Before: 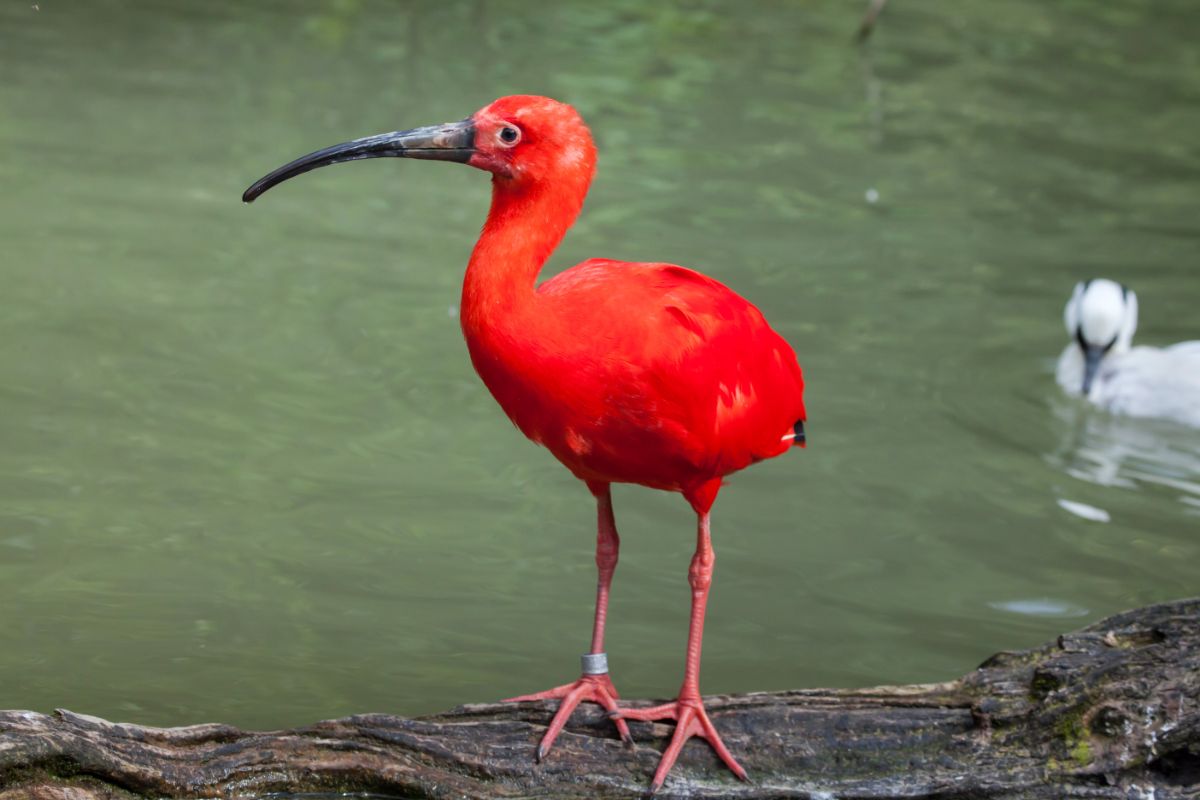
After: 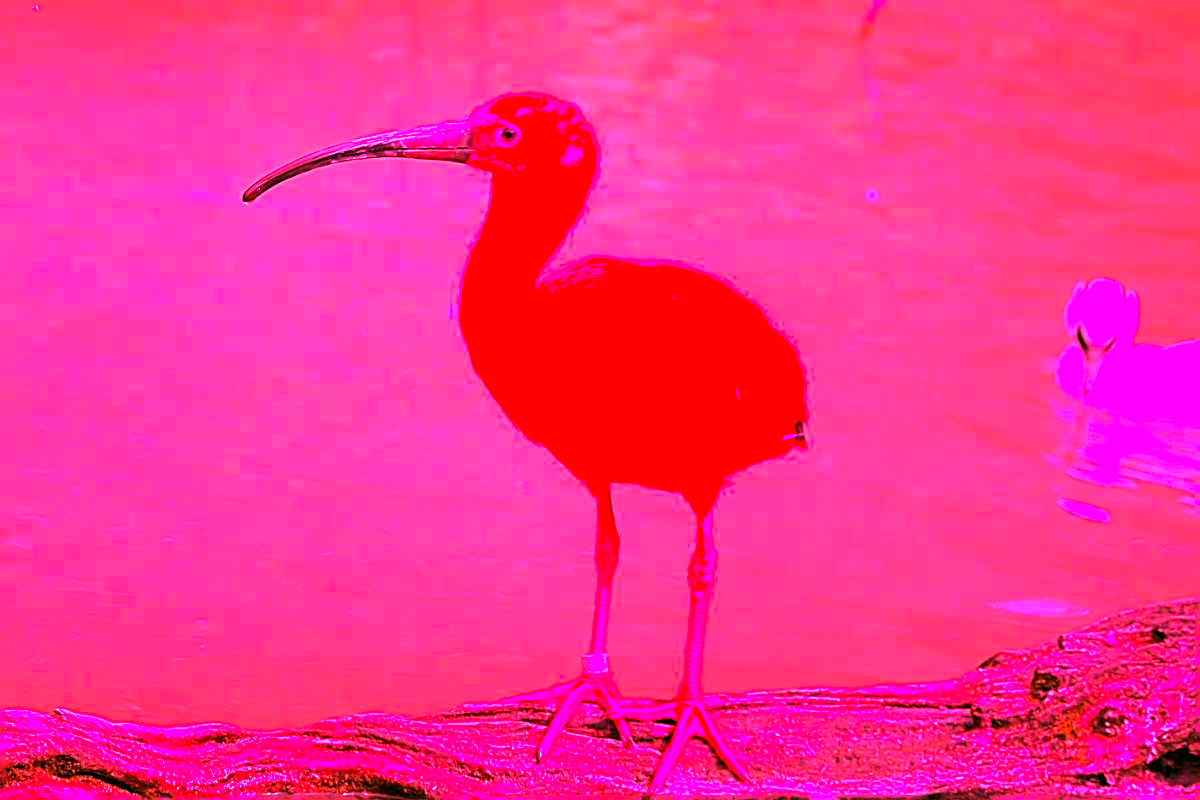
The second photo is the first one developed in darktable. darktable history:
white balance: red 4.26, blue 1.802
color correction: highlights a* 4.02, highlights b* 4.98, shadows a* -7.55, shadows b* 4.98
color balance: contrast 8.5%, output saturation 105%
sharpen: on, module defaults
